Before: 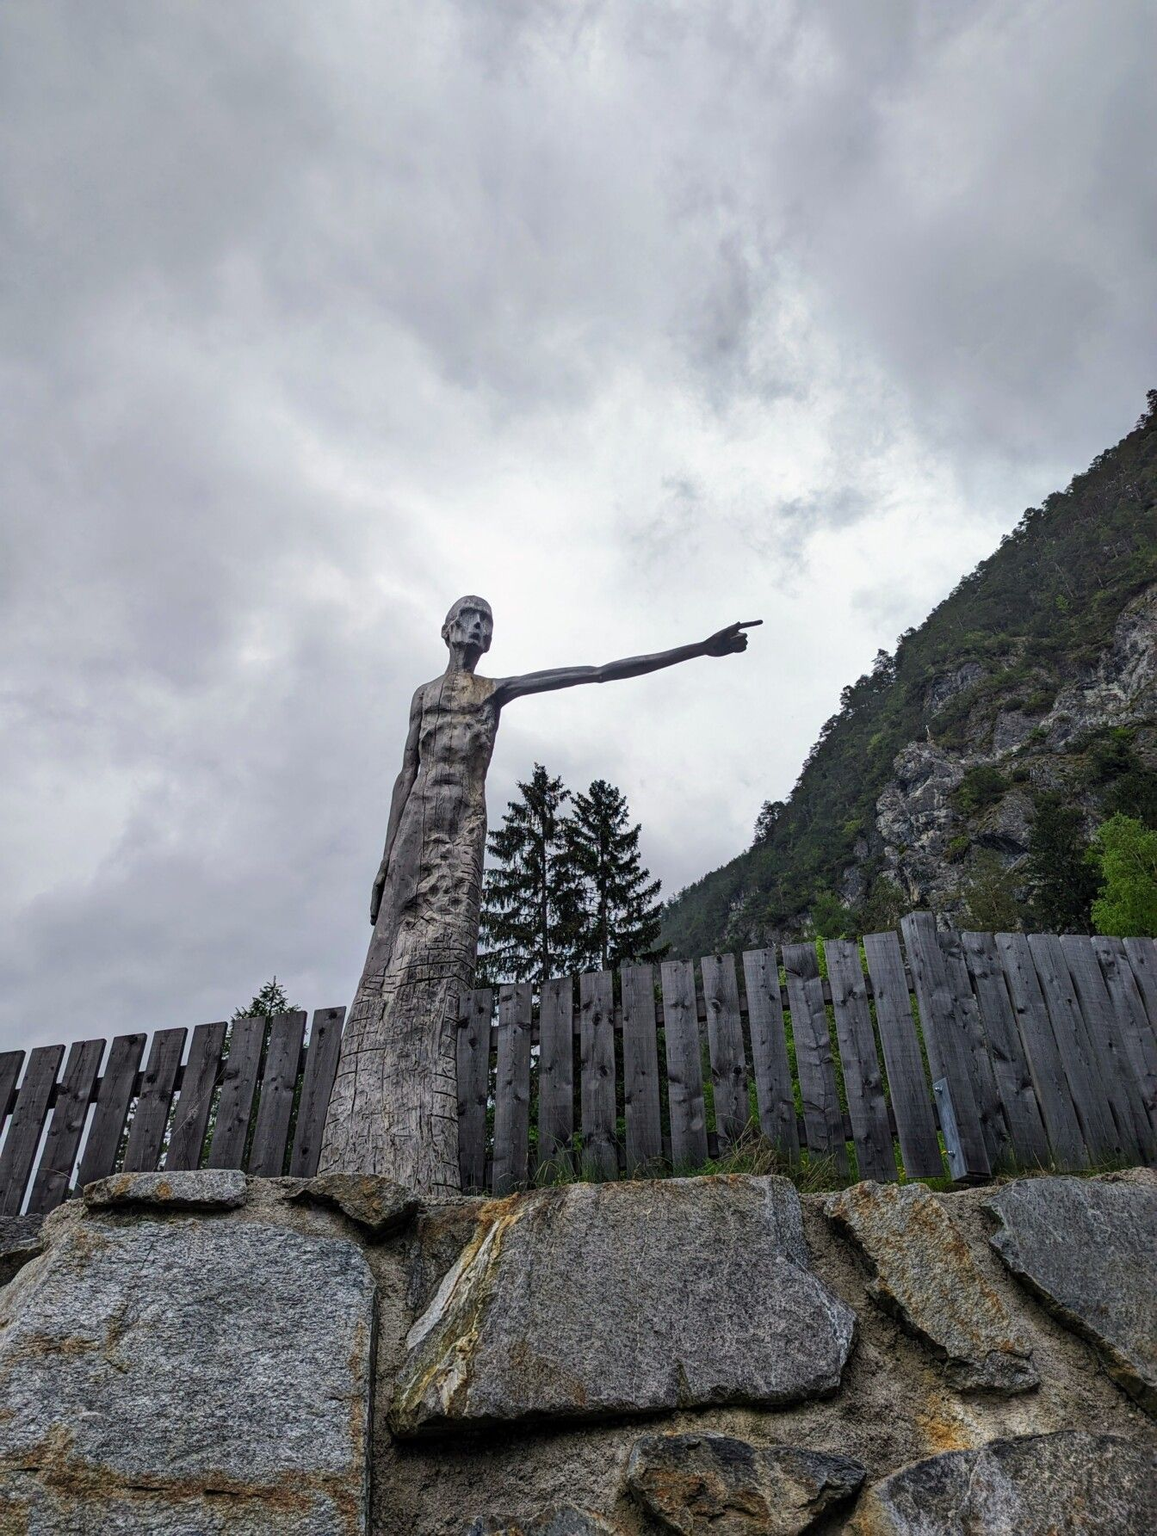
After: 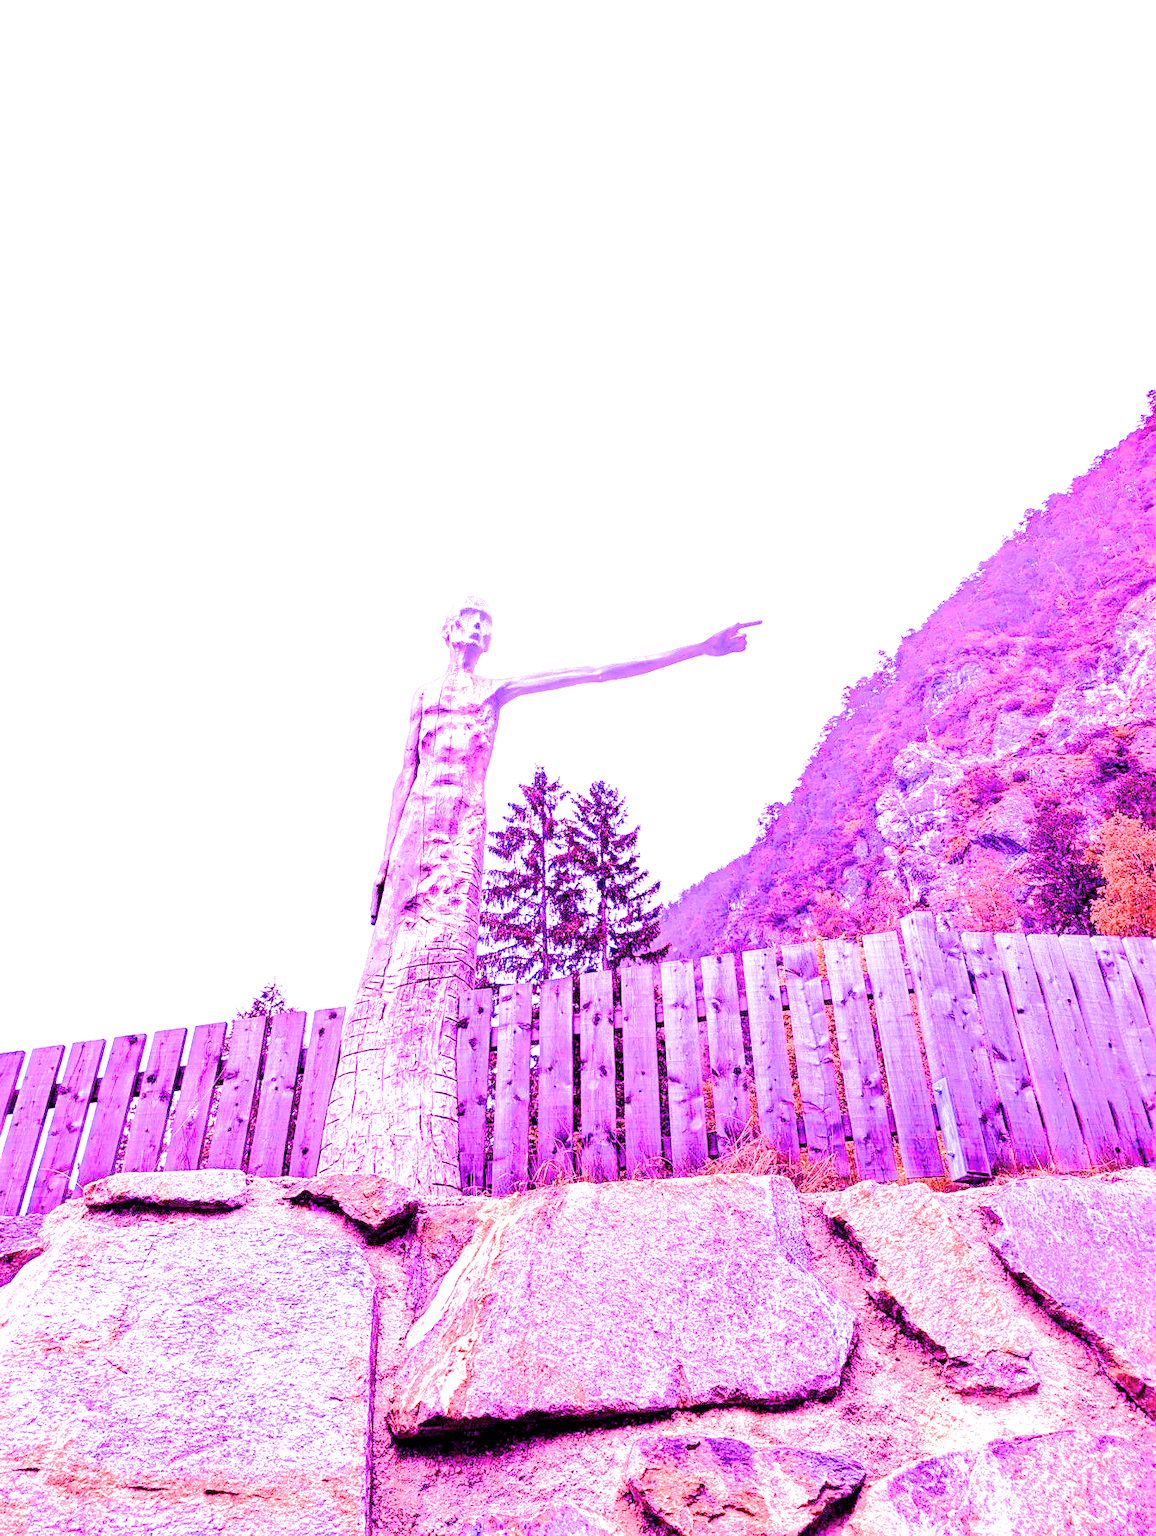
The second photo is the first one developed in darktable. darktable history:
filmic rgb: black relative exposure -7.5 EV, white relative exposure 5 EV, hardness 3.31, contrast 1.3, contrast in shadows safe
white balance: red 8, blue 8
